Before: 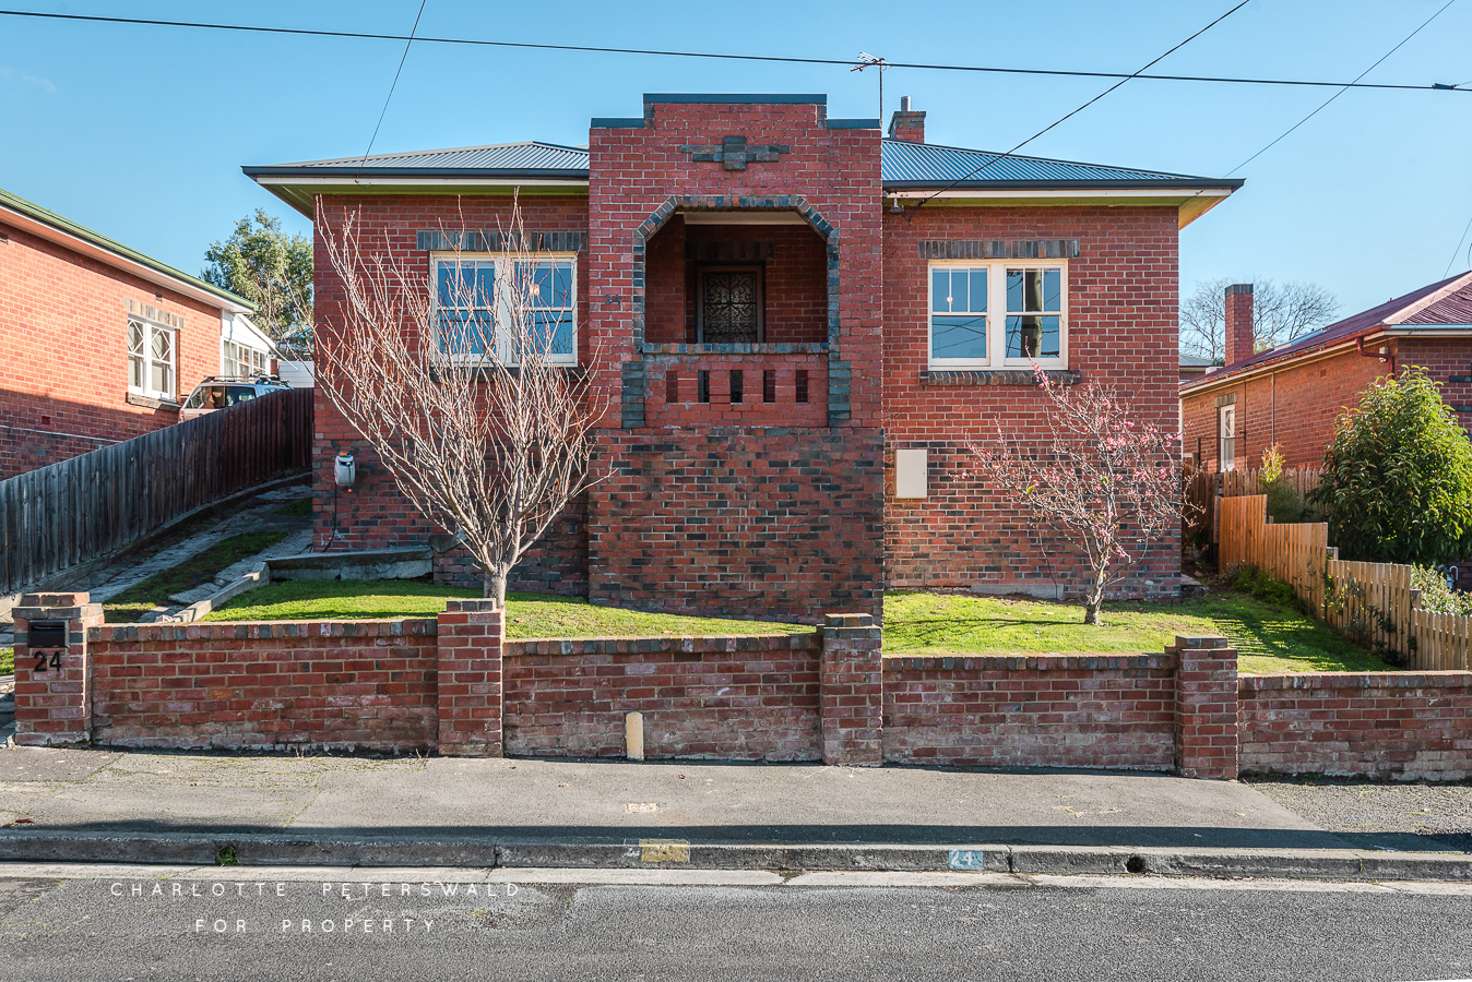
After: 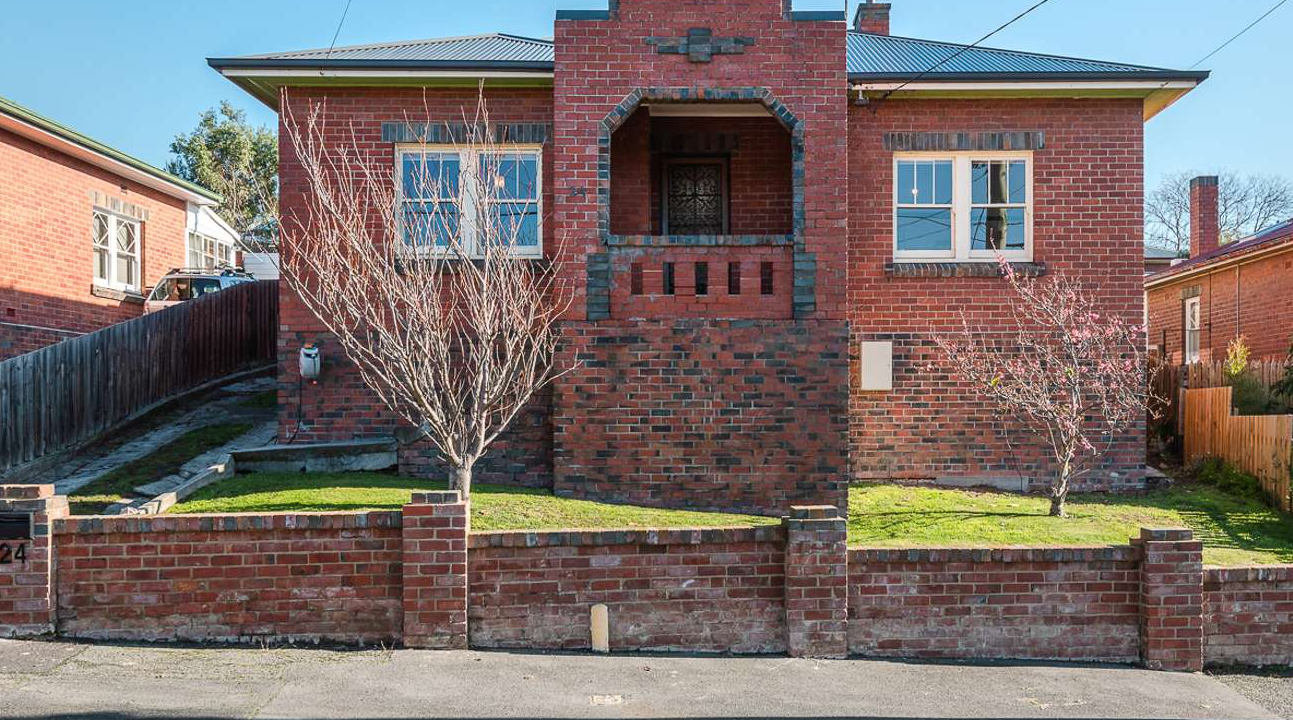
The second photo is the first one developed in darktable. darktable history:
exposure: compensate highlight preservation false
crop and rotate: left 2.435%, top 11.038%, right 9.673%, bottom 15.62%
